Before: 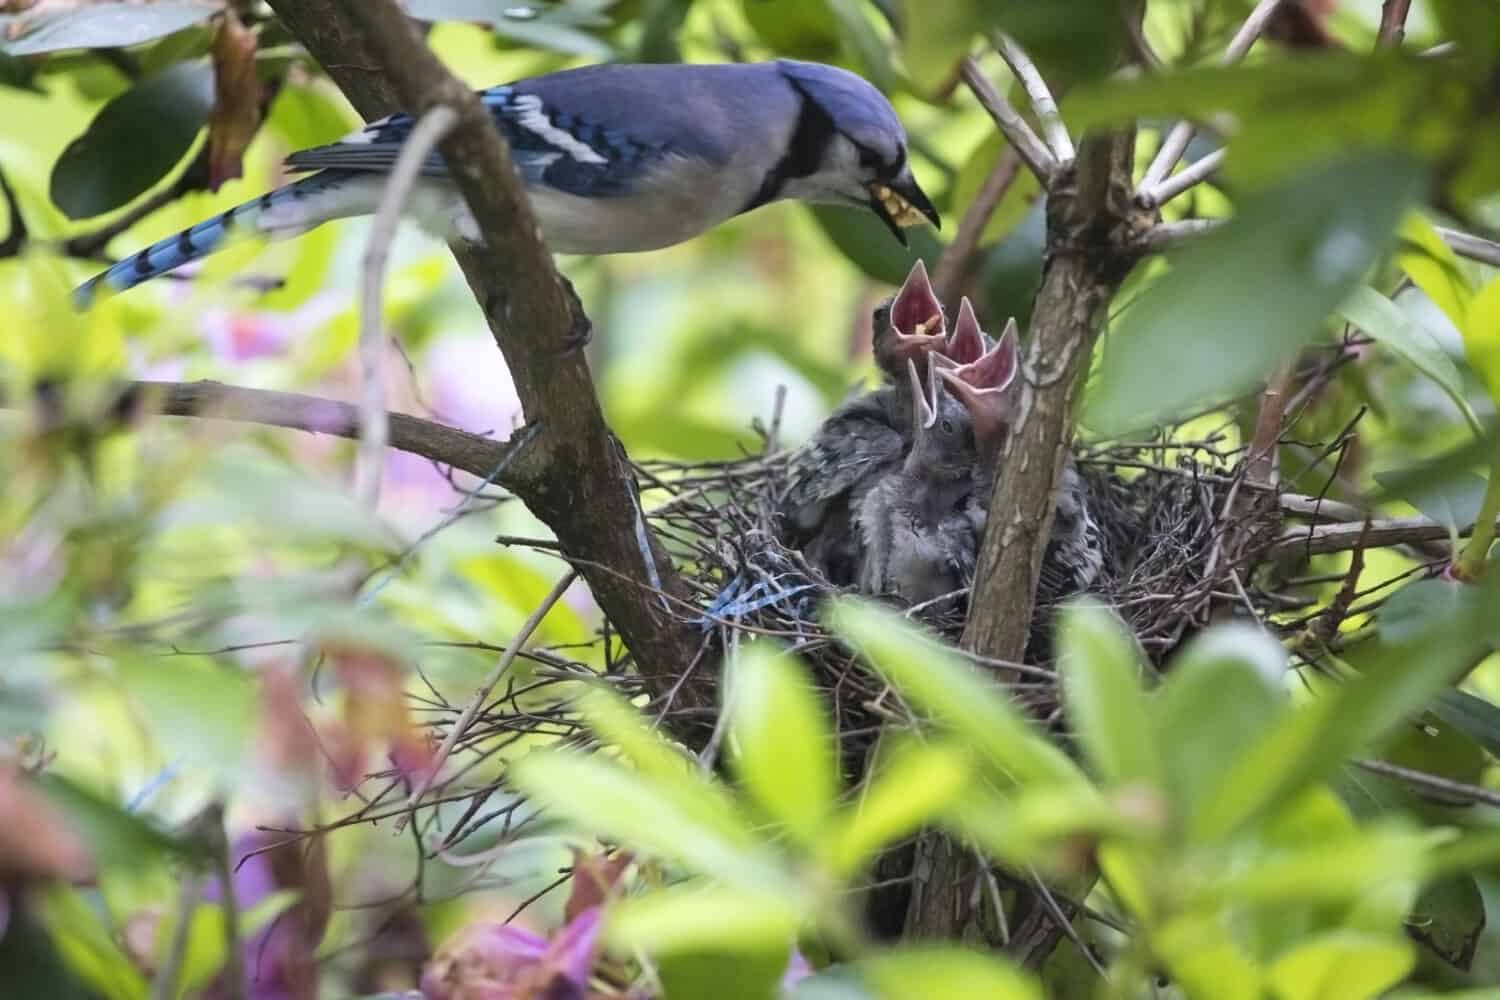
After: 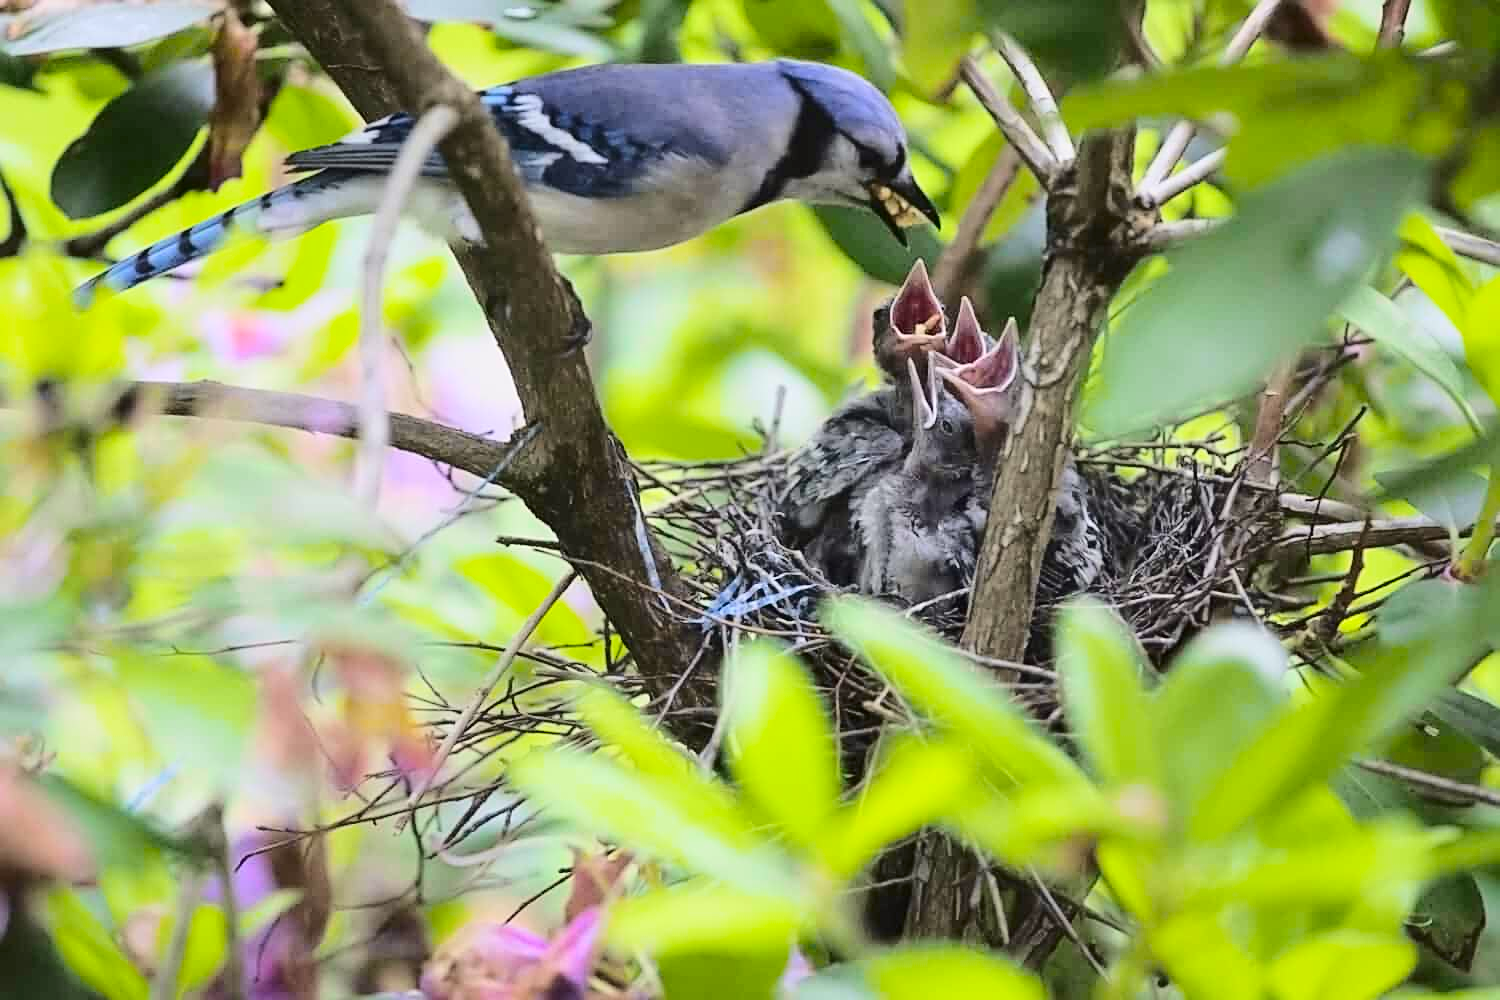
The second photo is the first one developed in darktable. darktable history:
tone curve: curves: ch0 [(0, 0.011) (0.104, 0.085) (0.236, 0.234) (0.398, 0.507) (0.498, 0.621) (0.65, 0.757) (0.835, 0.883) (1, 0.961)]; ch1 [(0, 0) (0.353, 0.344) (0.43, 0.401) (0.479, 0.476) (0.502, 0.502) (0.54, 0.542) (0.602, 0.613) (0.638, 0.668) (0.693, 0.727) (1, 1)]; ch2 [(0, 0) (0.34, 0.314) (0.434, 0.43) (0.5, 0.506) (0.521, 0.54) (0.54, 0.56) (0.595, 0.613) (0.644, 0.729) (1, 1)], color space Lab, independent channels, preserve colors none
sharpen: on, module defaults
